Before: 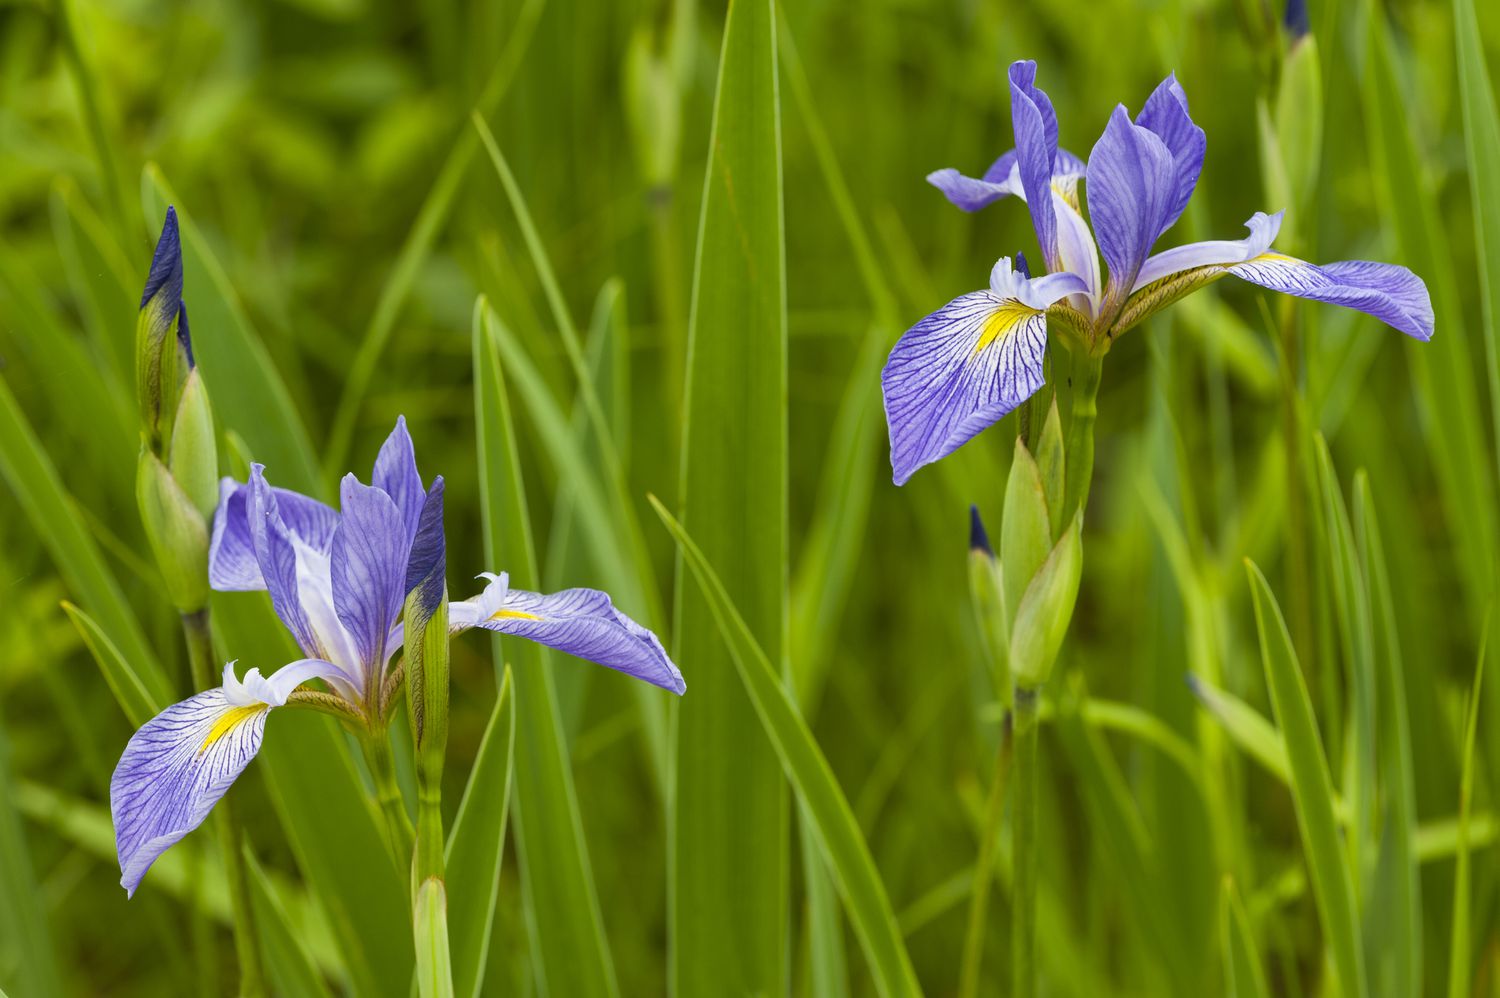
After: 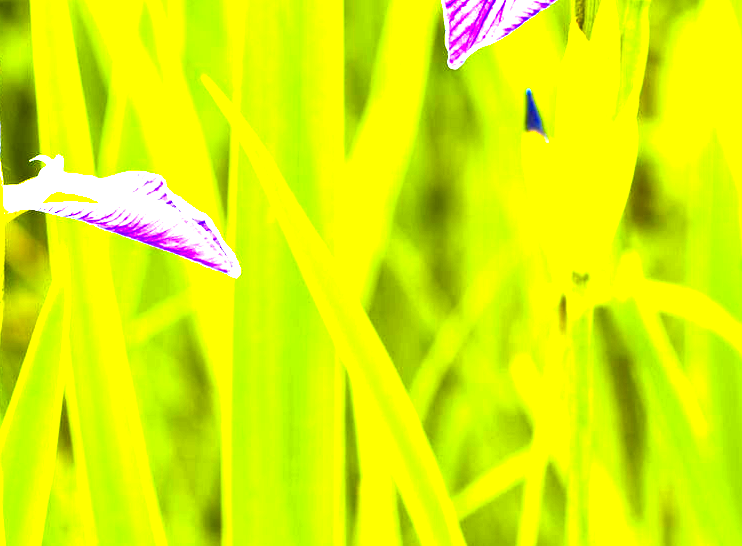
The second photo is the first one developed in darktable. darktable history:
color balance rgb: linear chroma grading › global chroma 20%, perceptual saturation grading › global saturation 65%, perceptual saturation grading › highlights 60%, perceptual saturation grading › mid-tones 50%, perceptual saturation grading › shadows 50%, perceptual brilliance grading › global brilliance 30%, perceptual brilliance grading › highlights 50%, perceptual brilliance grading › mid-tones 50%, perceptual brilliance grading › shadows -22%, global vibrance 20%
crop: left 29.672%, top 41.786%, right 20.851%, bottom 3.487%
exposure: black level correction 0, exposure 1.2 EV, compensate highlight preservation false
